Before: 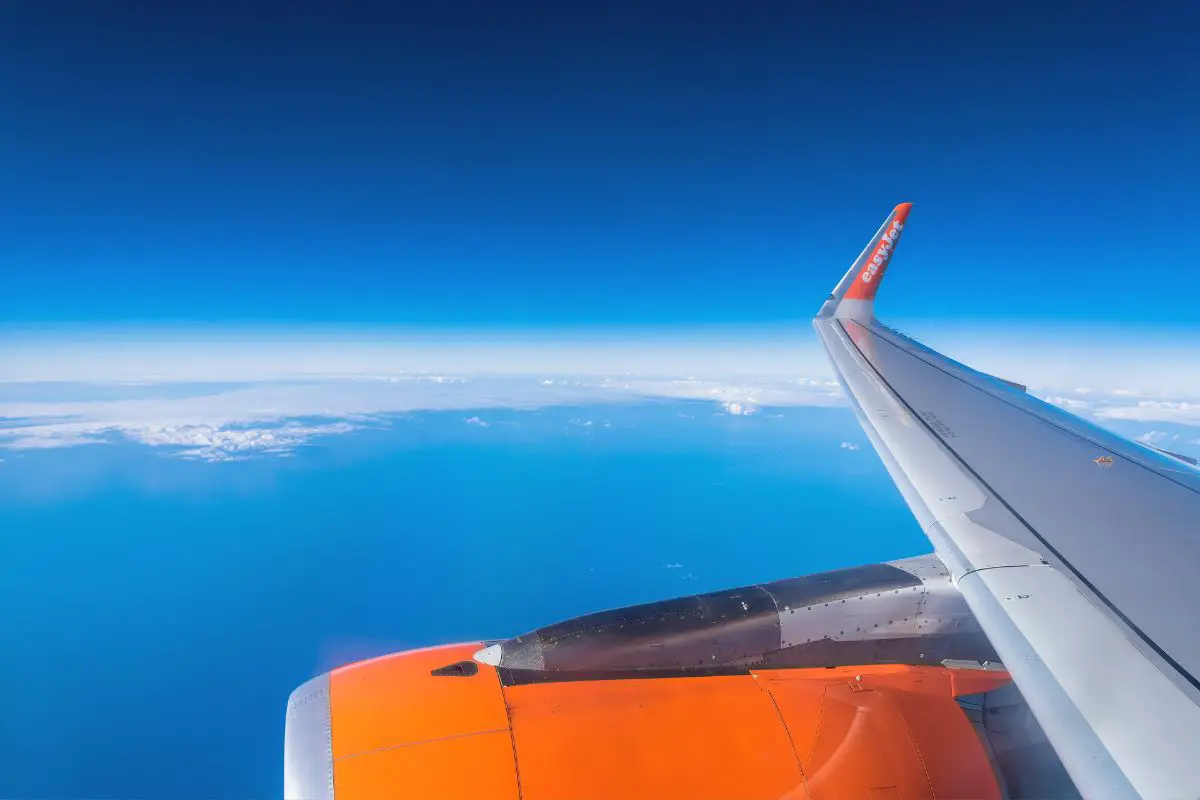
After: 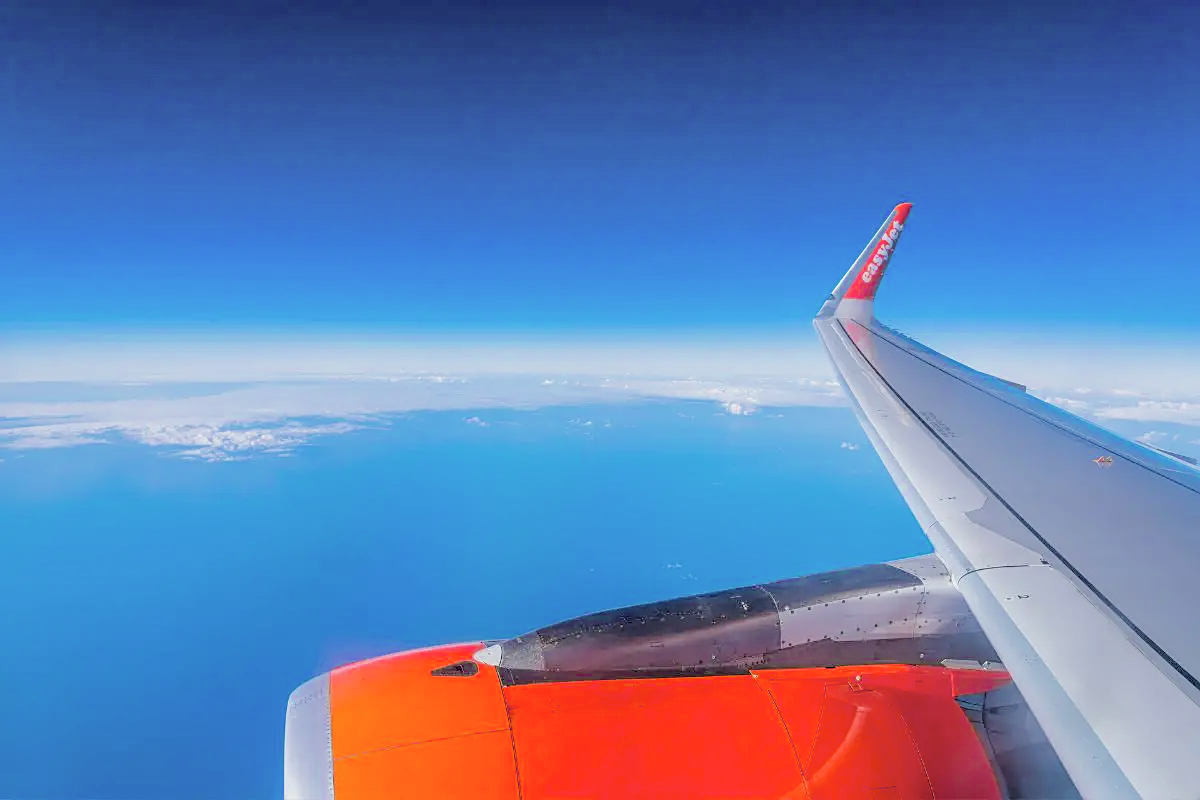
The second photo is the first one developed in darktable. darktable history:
tone curve: curves: ch0 [(0, 0) (0.004, 0.008) (0.077, 0.156) (0.169, 0.29) (0.774, 0.774) (1, 1)], color space Lab, independent channels, preserve colors none
color calibration: output R [0.948, 0.091, -0.04, 0], output G [-0.3, 1.384, -0.085, 0], output B [-0.108, 0.061, 1.08, 0], gray › normalize channels true, illuminant same as pipeline (D50), adaptation none (bypass), x 0.332, y 0.335, temperature 5020.86 K, gamut compression 0.021
sharpen: on, module defaults
filmic rgb: black relative exposure -8.02 EV, white relative exposure 4.04 EV, threshold 3.04 EV, hardness 4.1, enable highlight reconstruction true
local contrast: highlights 61%, detail 143%, midtone range 0.428
